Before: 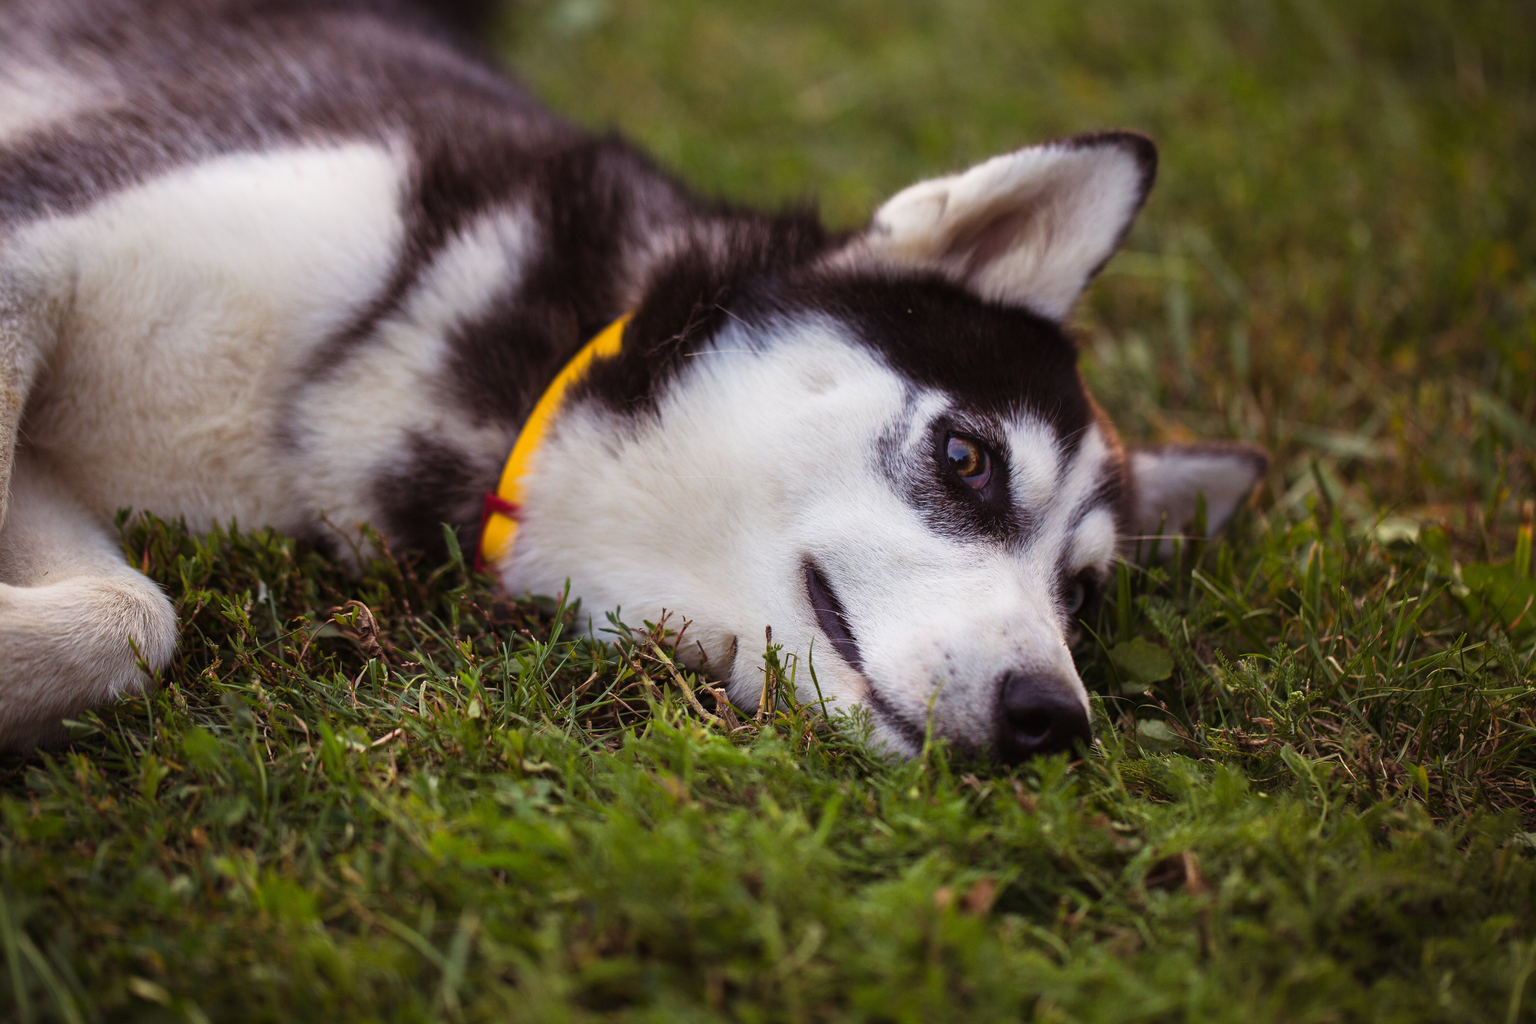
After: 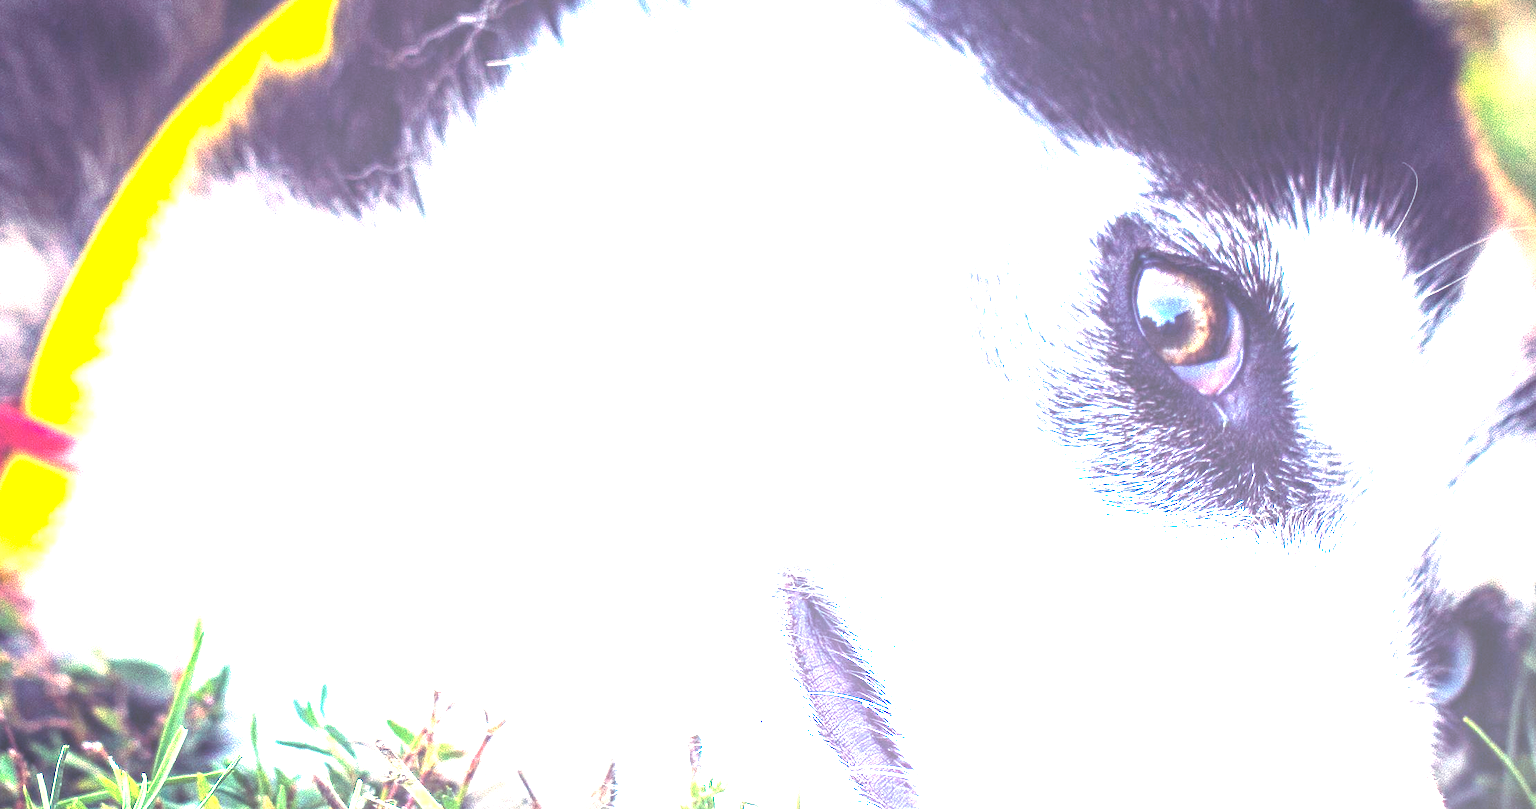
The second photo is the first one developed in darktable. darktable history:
crop: left 31.751%, top 32.172%, right 27.8%, bottom 35.83%
exposure: exposure 3 EV, compensate highlight preservation false
local contrast: on, module defaults
rgb curve: curves: ch0 [(0, 0.186) (0.314, 0.284) (0.576, 0.466) (0.805, 0.691) (0.936, 0.886)]; ch1 [(0, 0.186) (0.314, 0.284) (0.581, 0.534) (0.771, 0.746) (0.936, 0.958)]; ch2 [(0, 0.216) (0.275, 0.39) (1, 1)], mode RGB, independent channels, compensate middle gray true, preserve colors none
